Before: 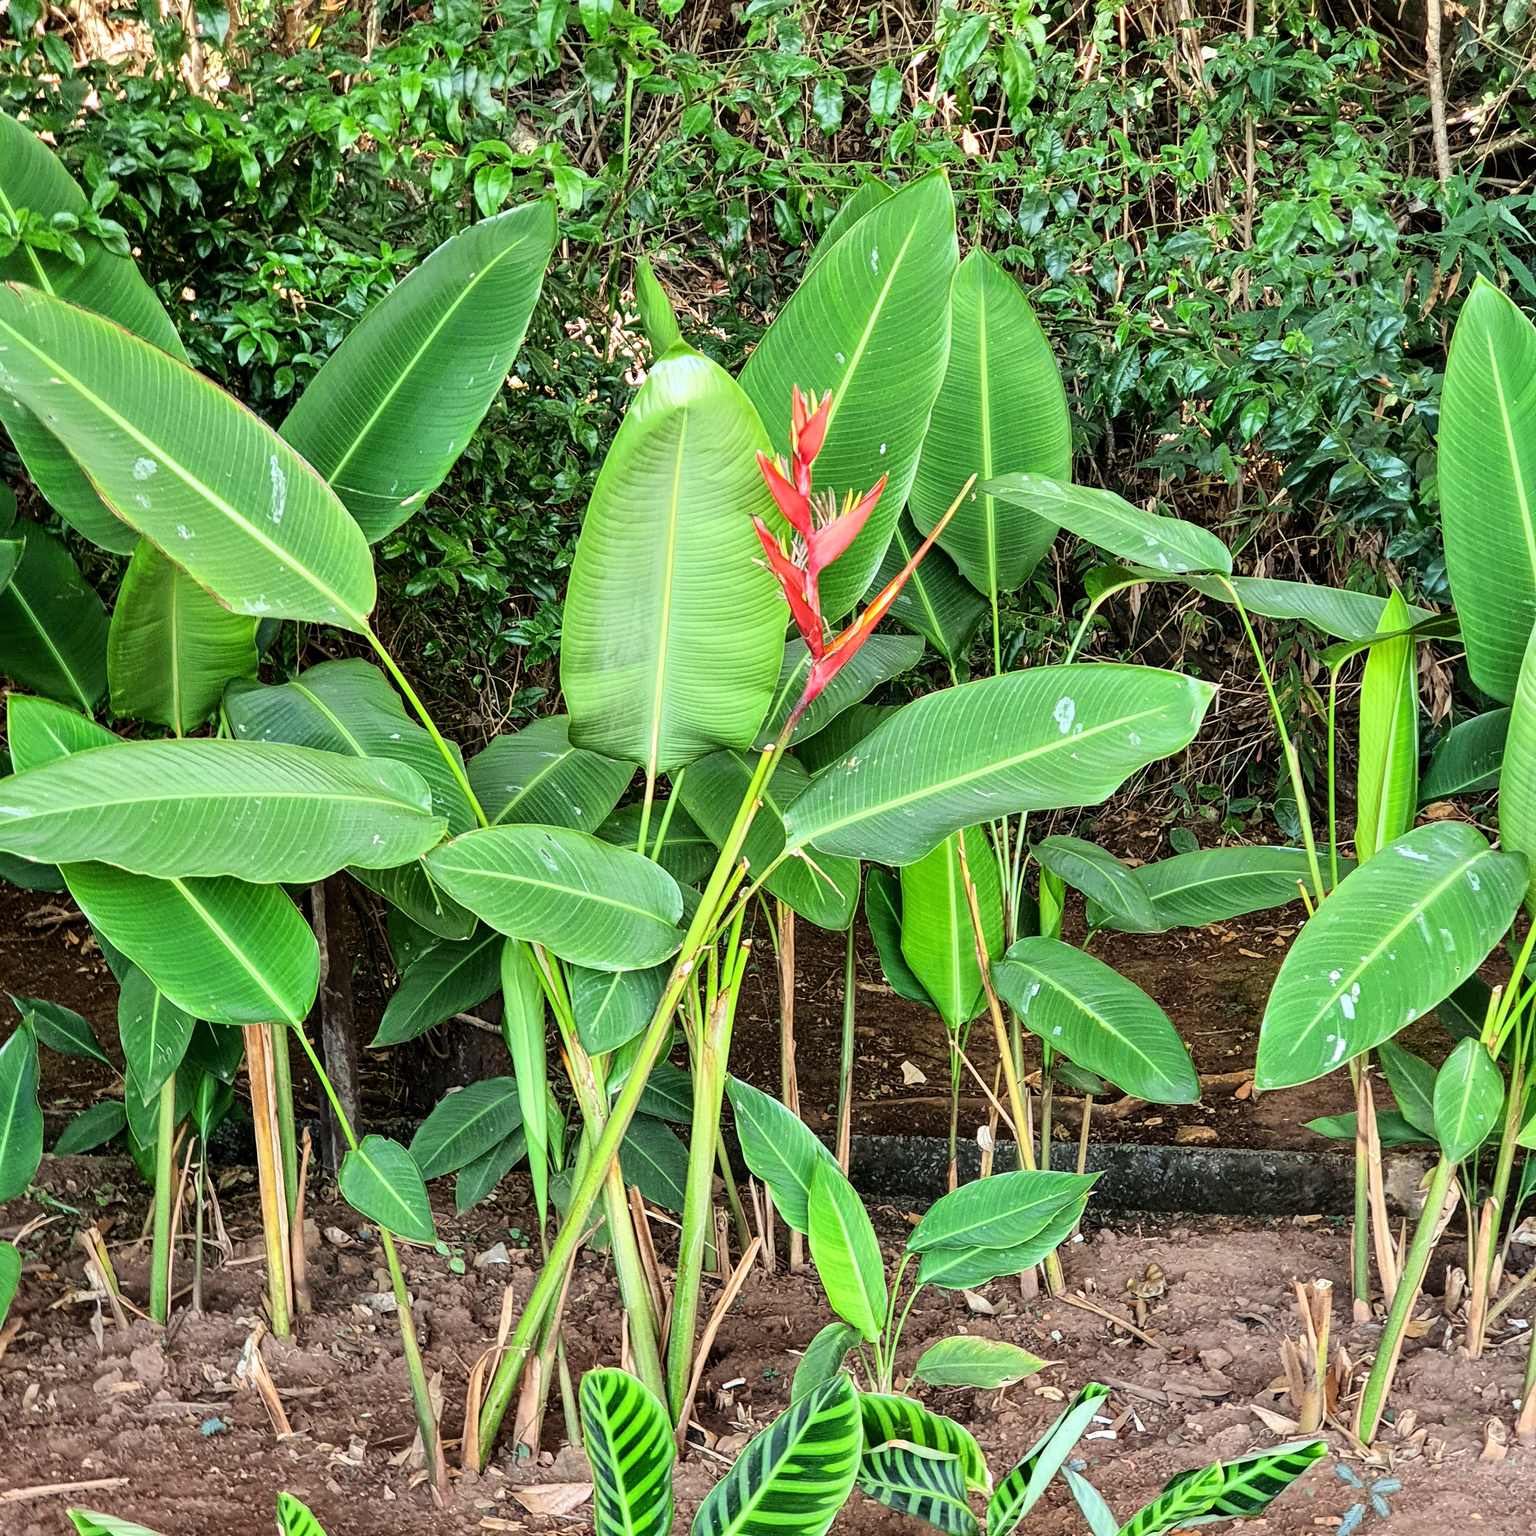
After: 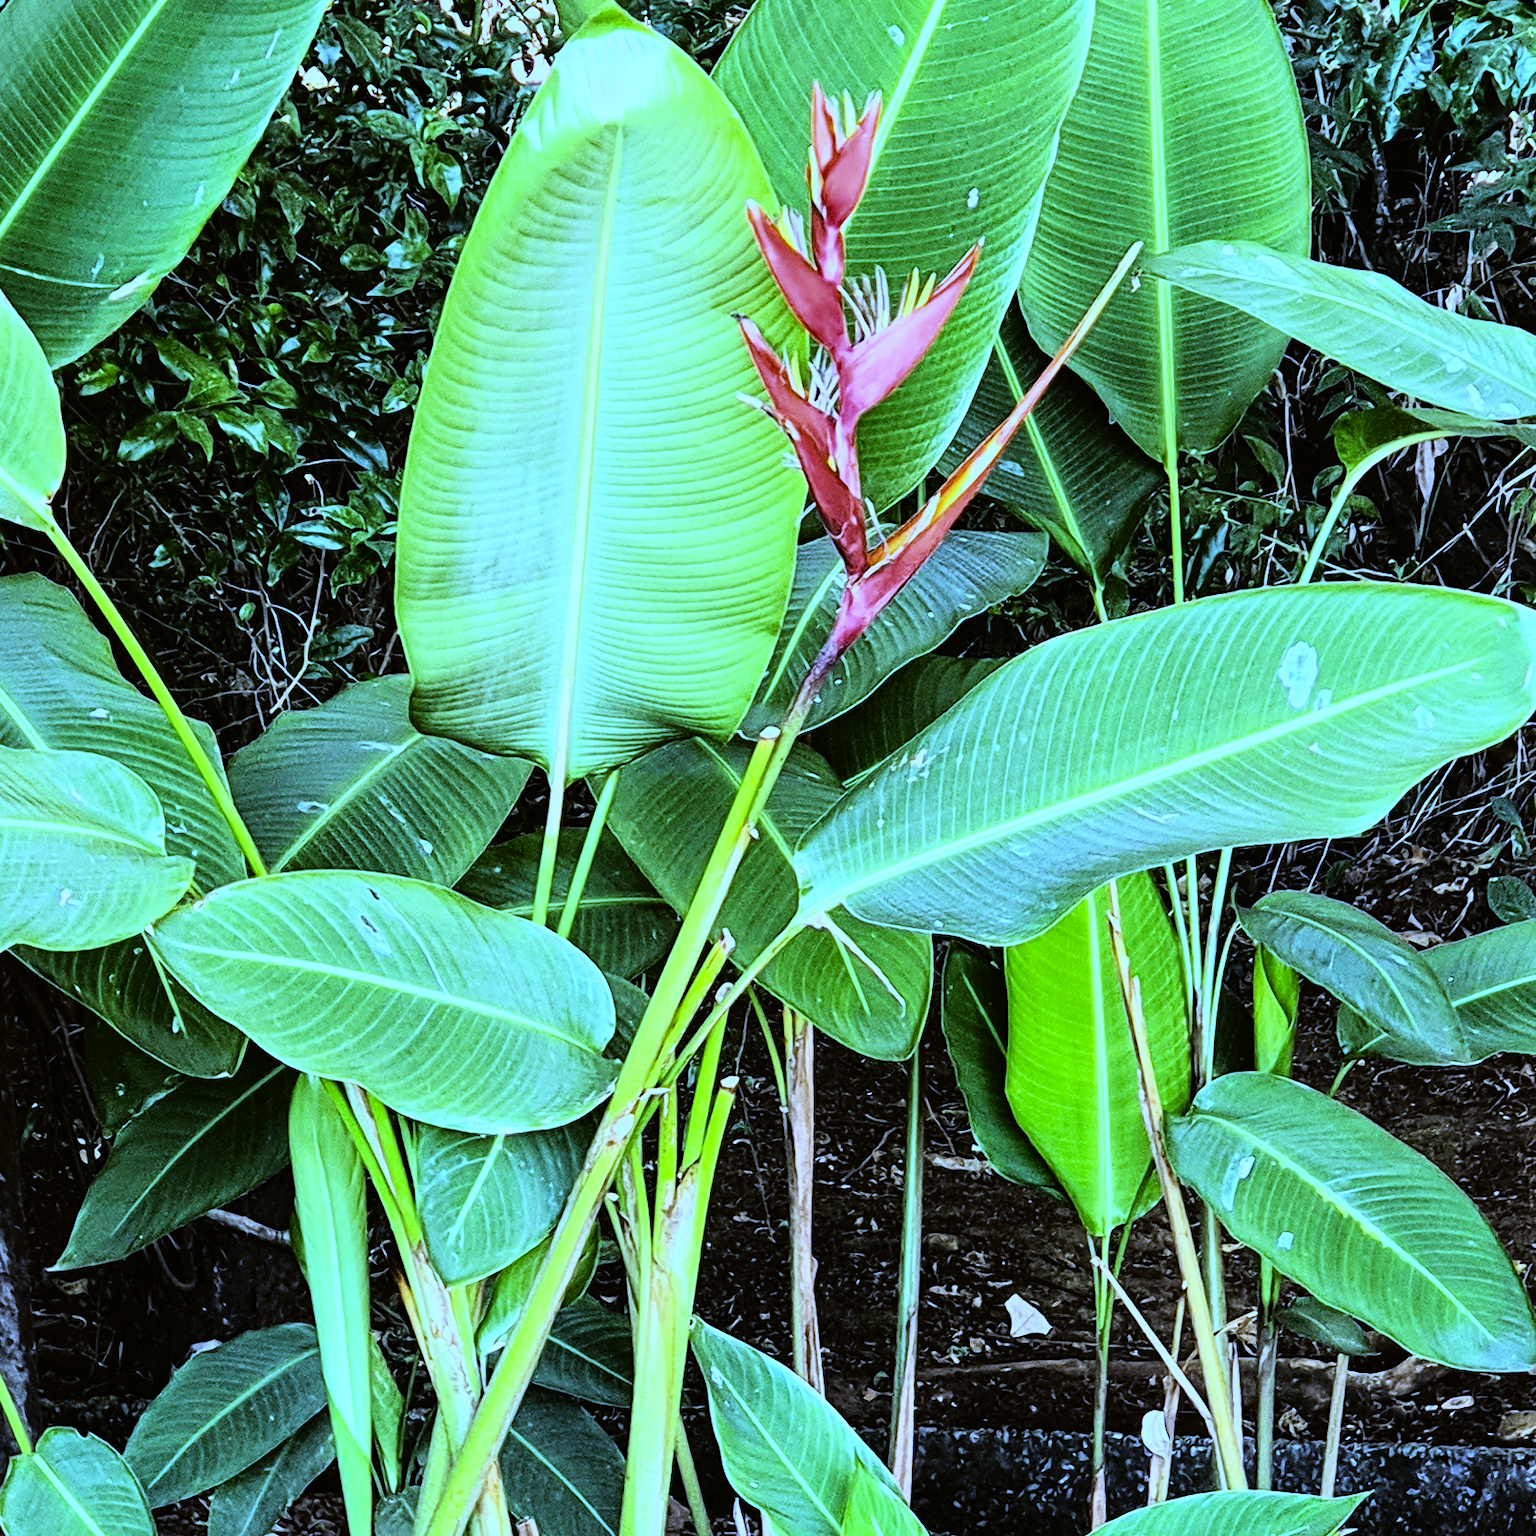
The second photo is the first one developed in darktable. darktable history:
crop and rotate: left 22.13%, top 22.054%, right 22.026%, bottom 22.102%
color balance: lift [1.004, 1.002, 1.002, 0.998], gamma [1, 1.007, 1.002, 0.993], gain [1, 0.977, 1.013, 1.023], contrast -3.64%
rgb curve: curves: ch0 [(0, 0) (0.21, 0.15) (0.24, 0.21) (0.5, 0.75) (0.75, 0.96) (0.89, 0.99) (1, 1)]; ch1 [(0, 0.02) (0.21, 0.13) (0.25, 0.2) (0.5, 0.67) (0.75, 0.9) (0.89, 0.97) (1, 1)]; ch2 [(0, 0.02) (0.21, 0.13) (0.25, 0.2) (0.5, 0.67) (0.75, 0.9) (0.89, 0.97) (1, 1)], compensate middle gray true
tone equalizer: -7 EV 0.18 EV, -6 EV 0.12 EV, -5 EV 0.08 EV, -4 EV 0.04 EV, -2 EV -0.02 EV, -1 EV -0.04 EV, +0 EV -0.06 EV, luminance estimator HSV value / RGB max
exposure: exposure -1 EV, compensate highlight preservation false
haze removal: compatibility mode true, adaptive false
white balance: red 0.766, blue 1.537
shadows and highlights: shadows 12, white point adjustment 1.2, highlights -0.36, soften with gaussian
